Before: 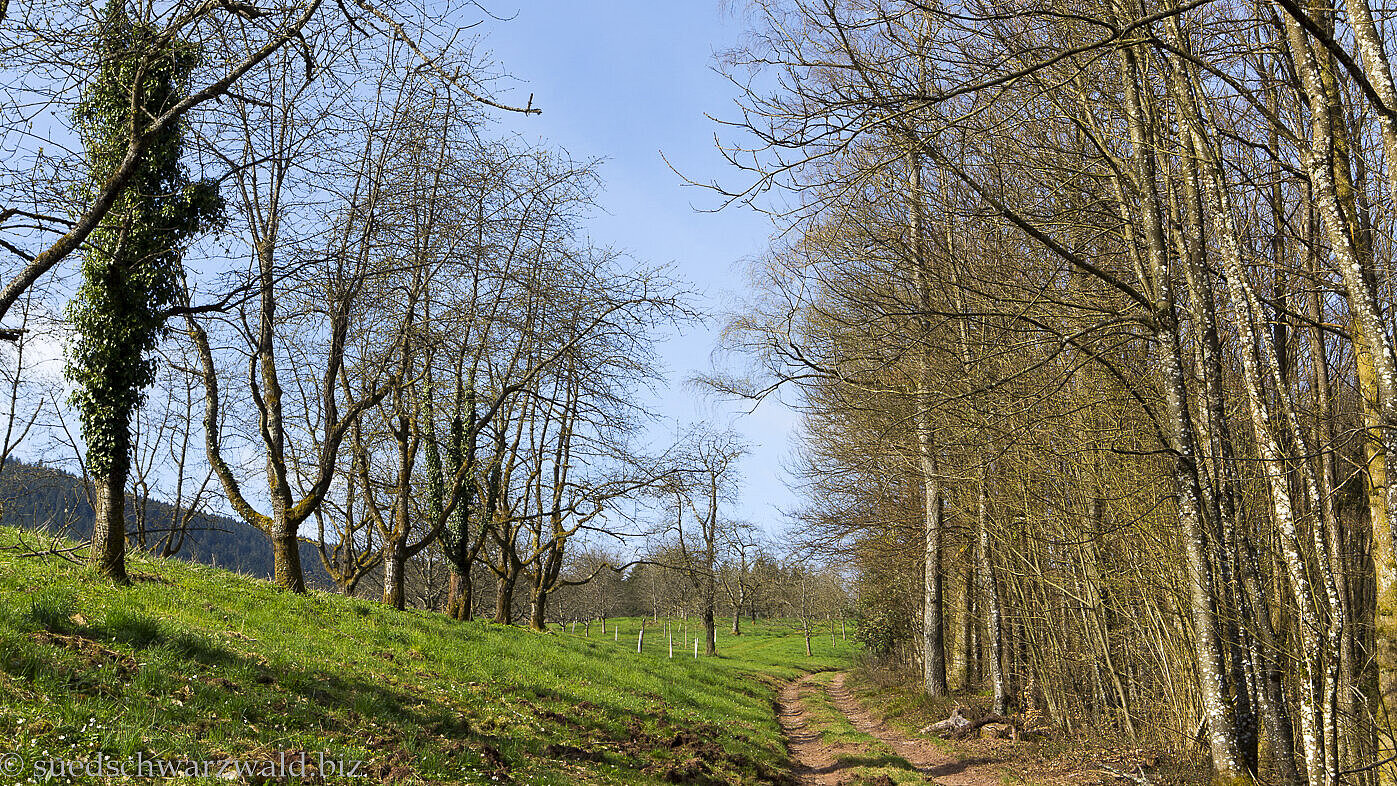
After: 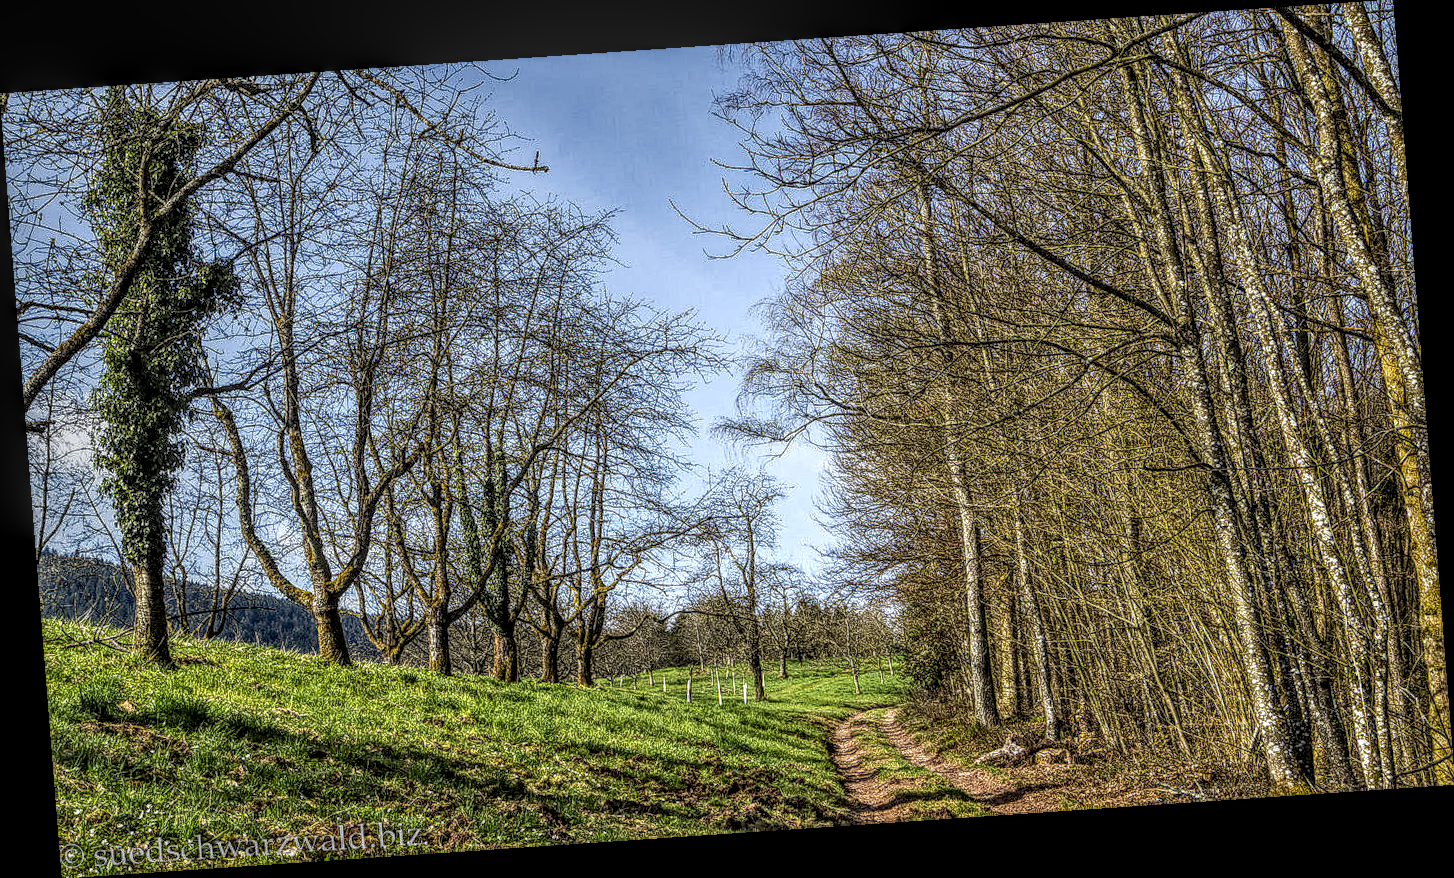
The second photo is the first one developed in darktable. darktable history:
rotate and perspective: rotation -4.2°, shear 0.006, automatic cropping off
local contrast: highlights 0%, shadows 0%, detail 300%, midtone range 0.3
